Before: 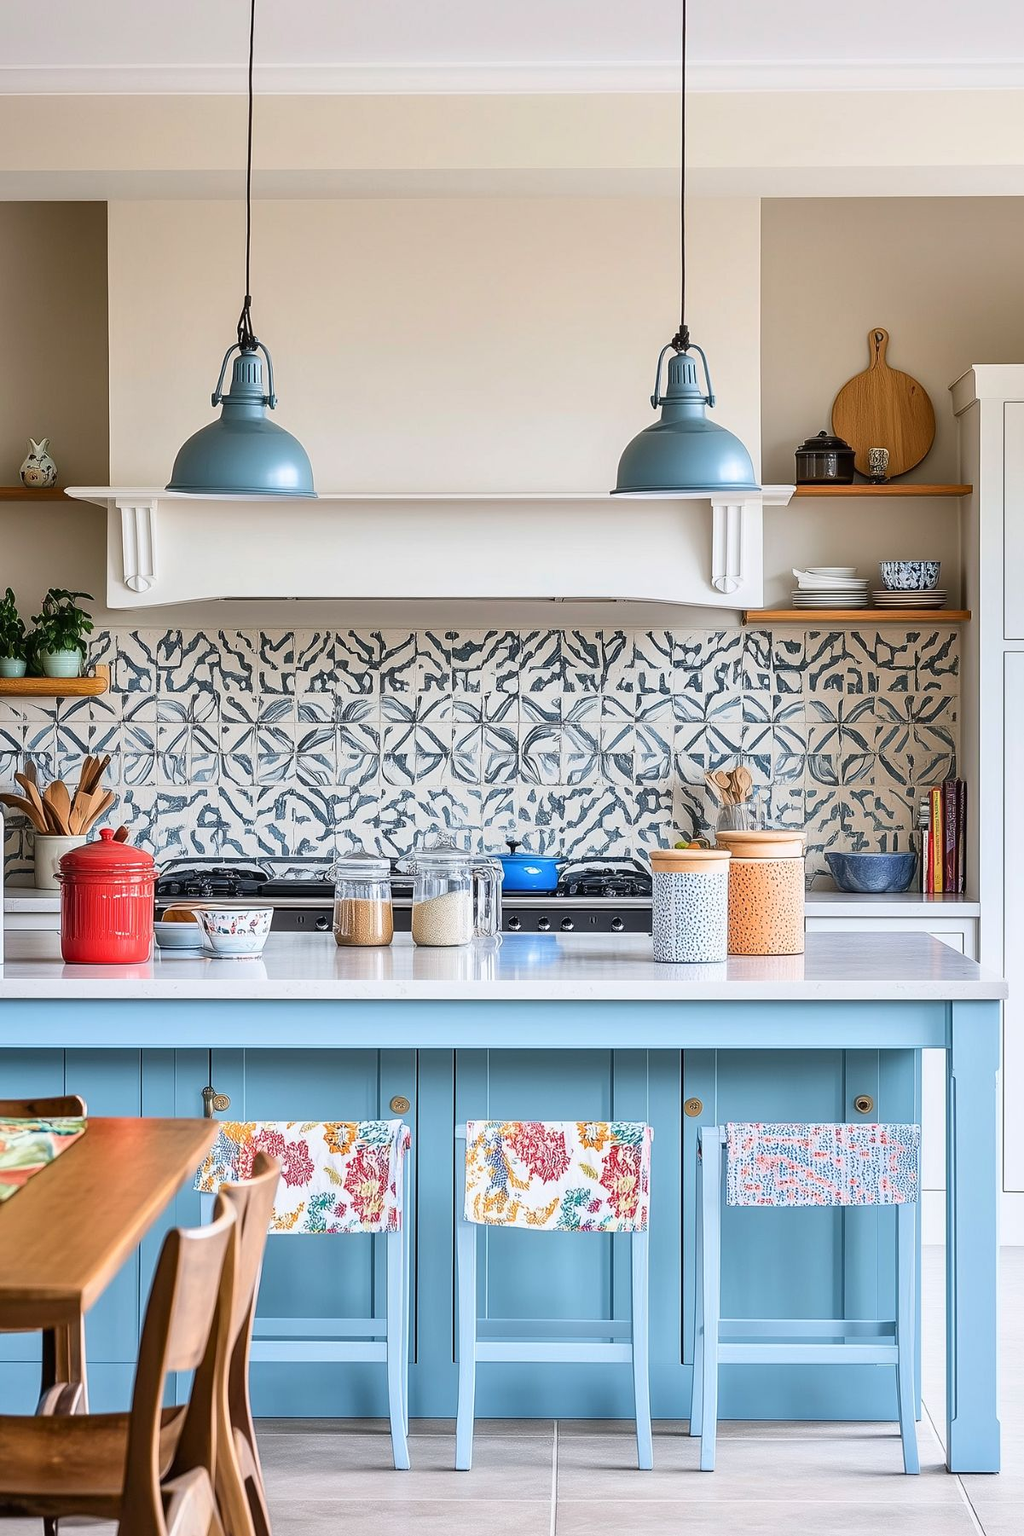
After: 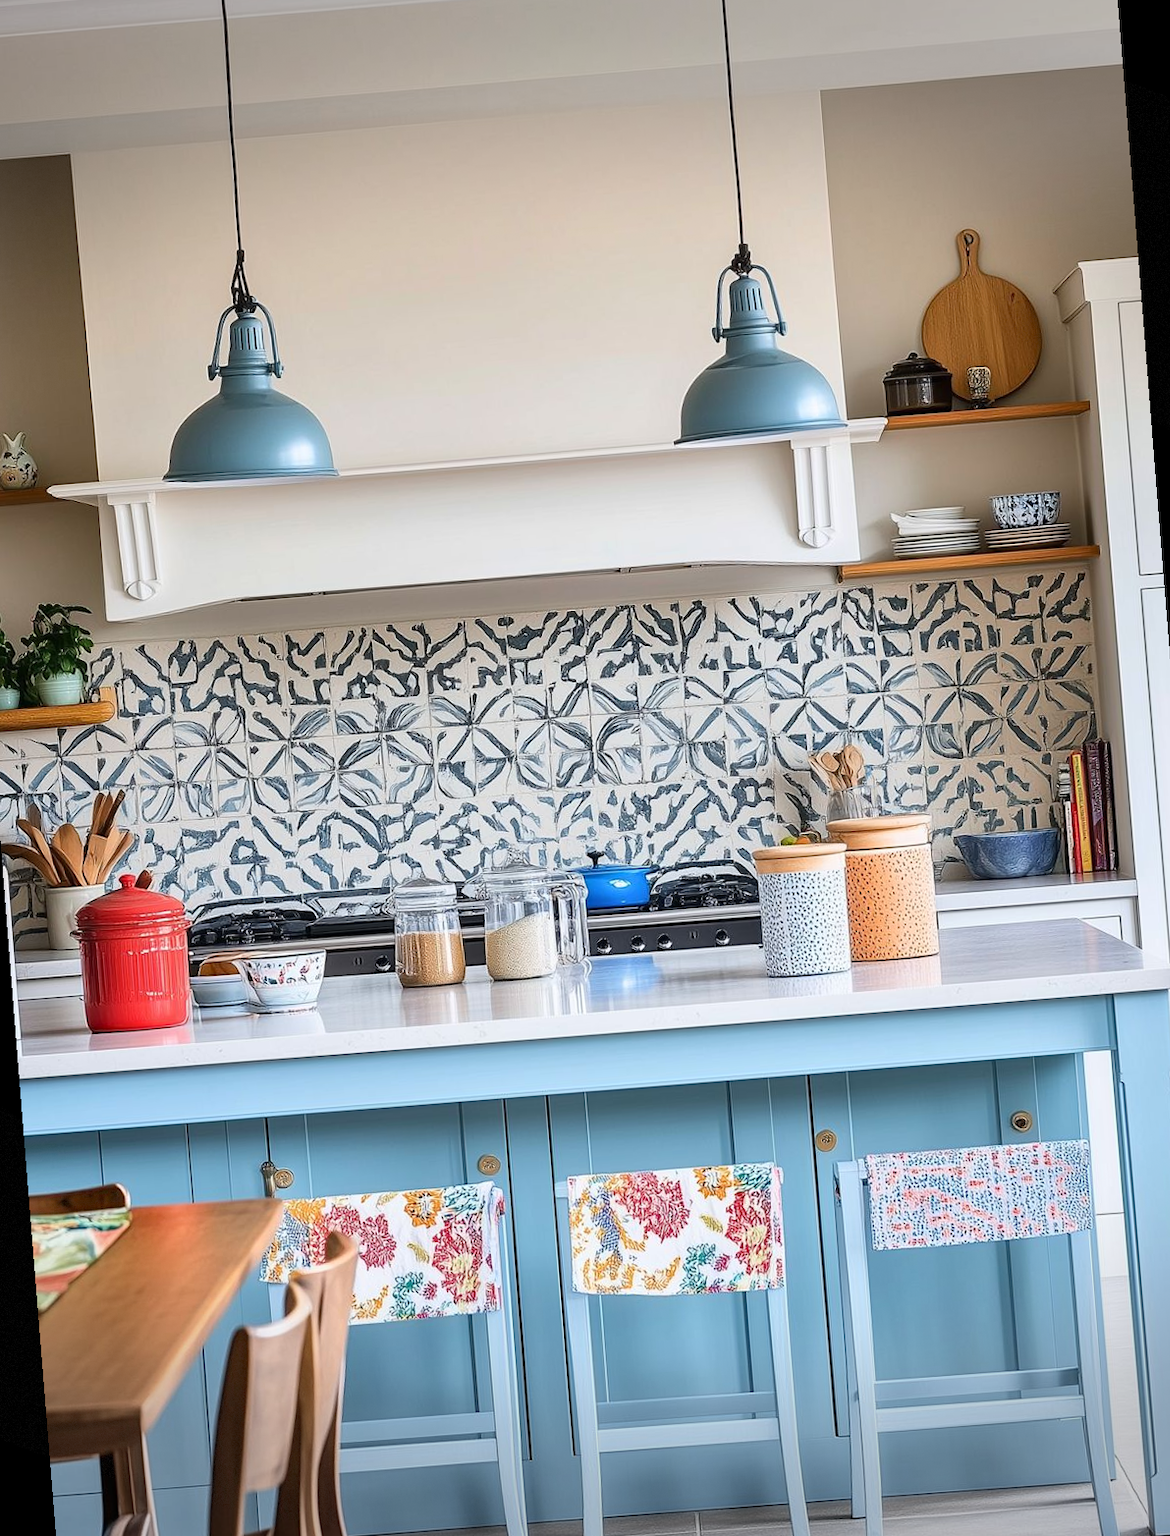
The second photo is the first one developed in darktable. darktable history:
vignetting: fall-off start 100%, brightness -0.406, saturation -0.3, width/height ratio 1.324, dithering 8-bit output, unbound false
rotate and perspective: rotation -4.57°, crop left 0.054, crop right 0.944, crop top 0.087, crop bottom 0.914
